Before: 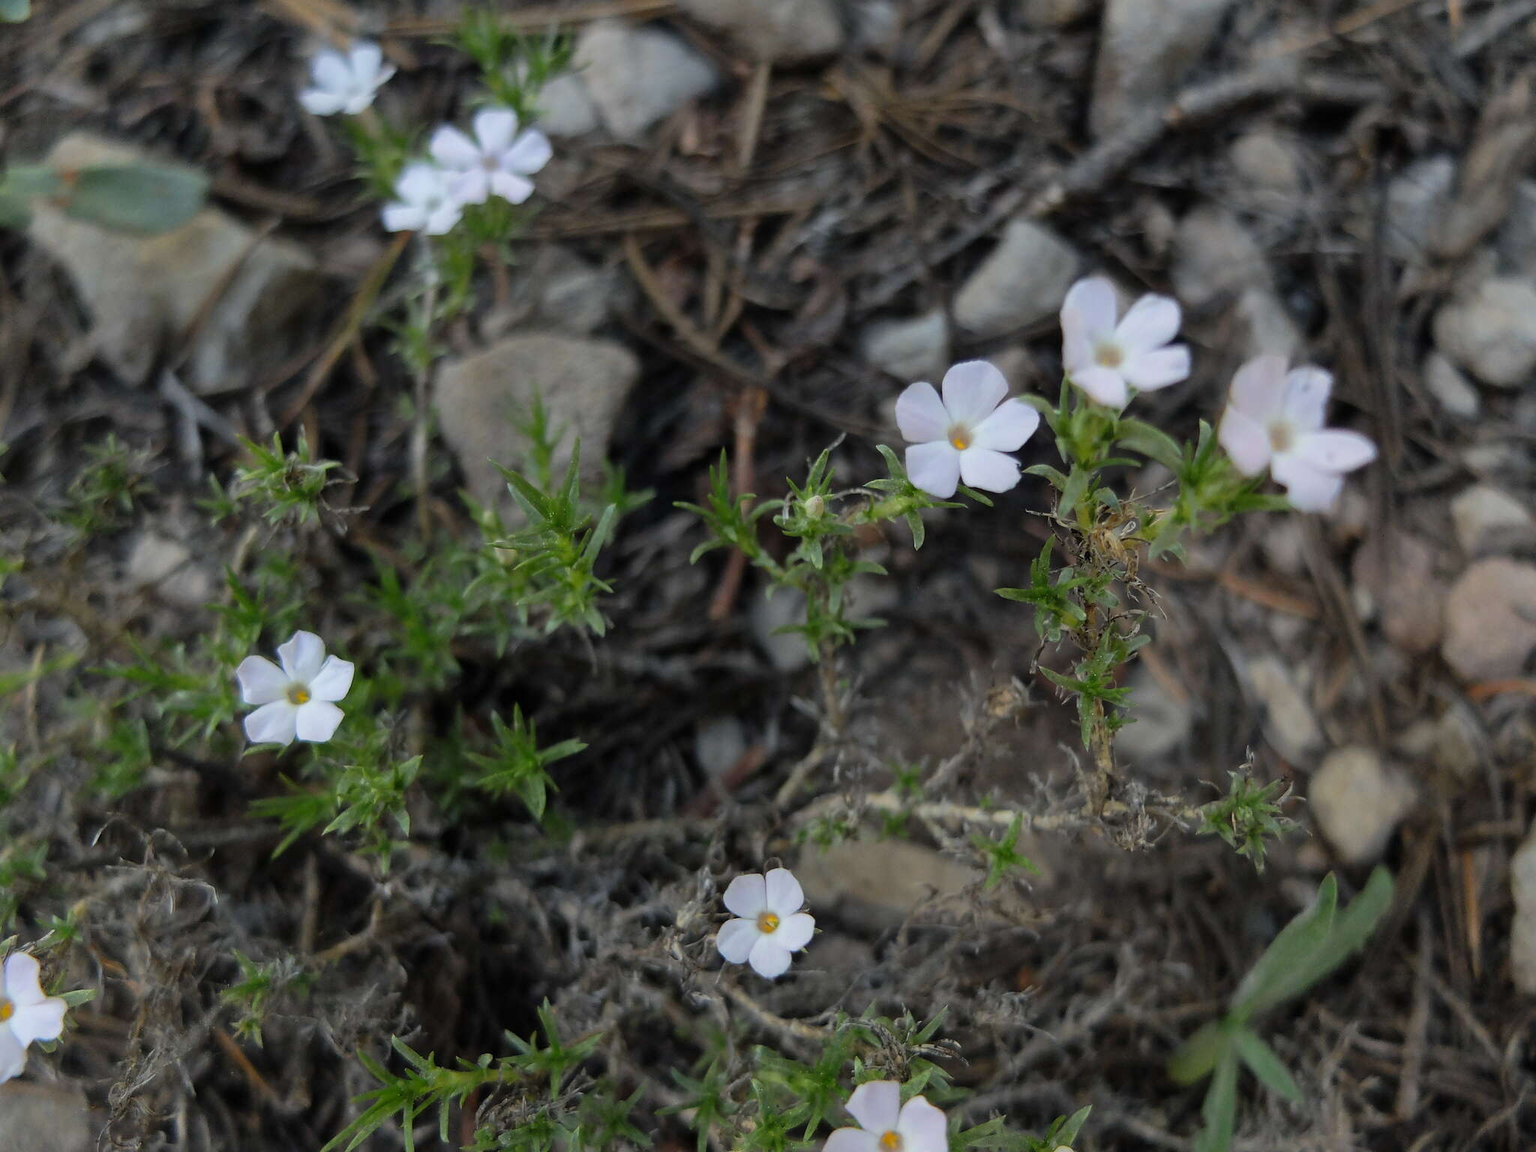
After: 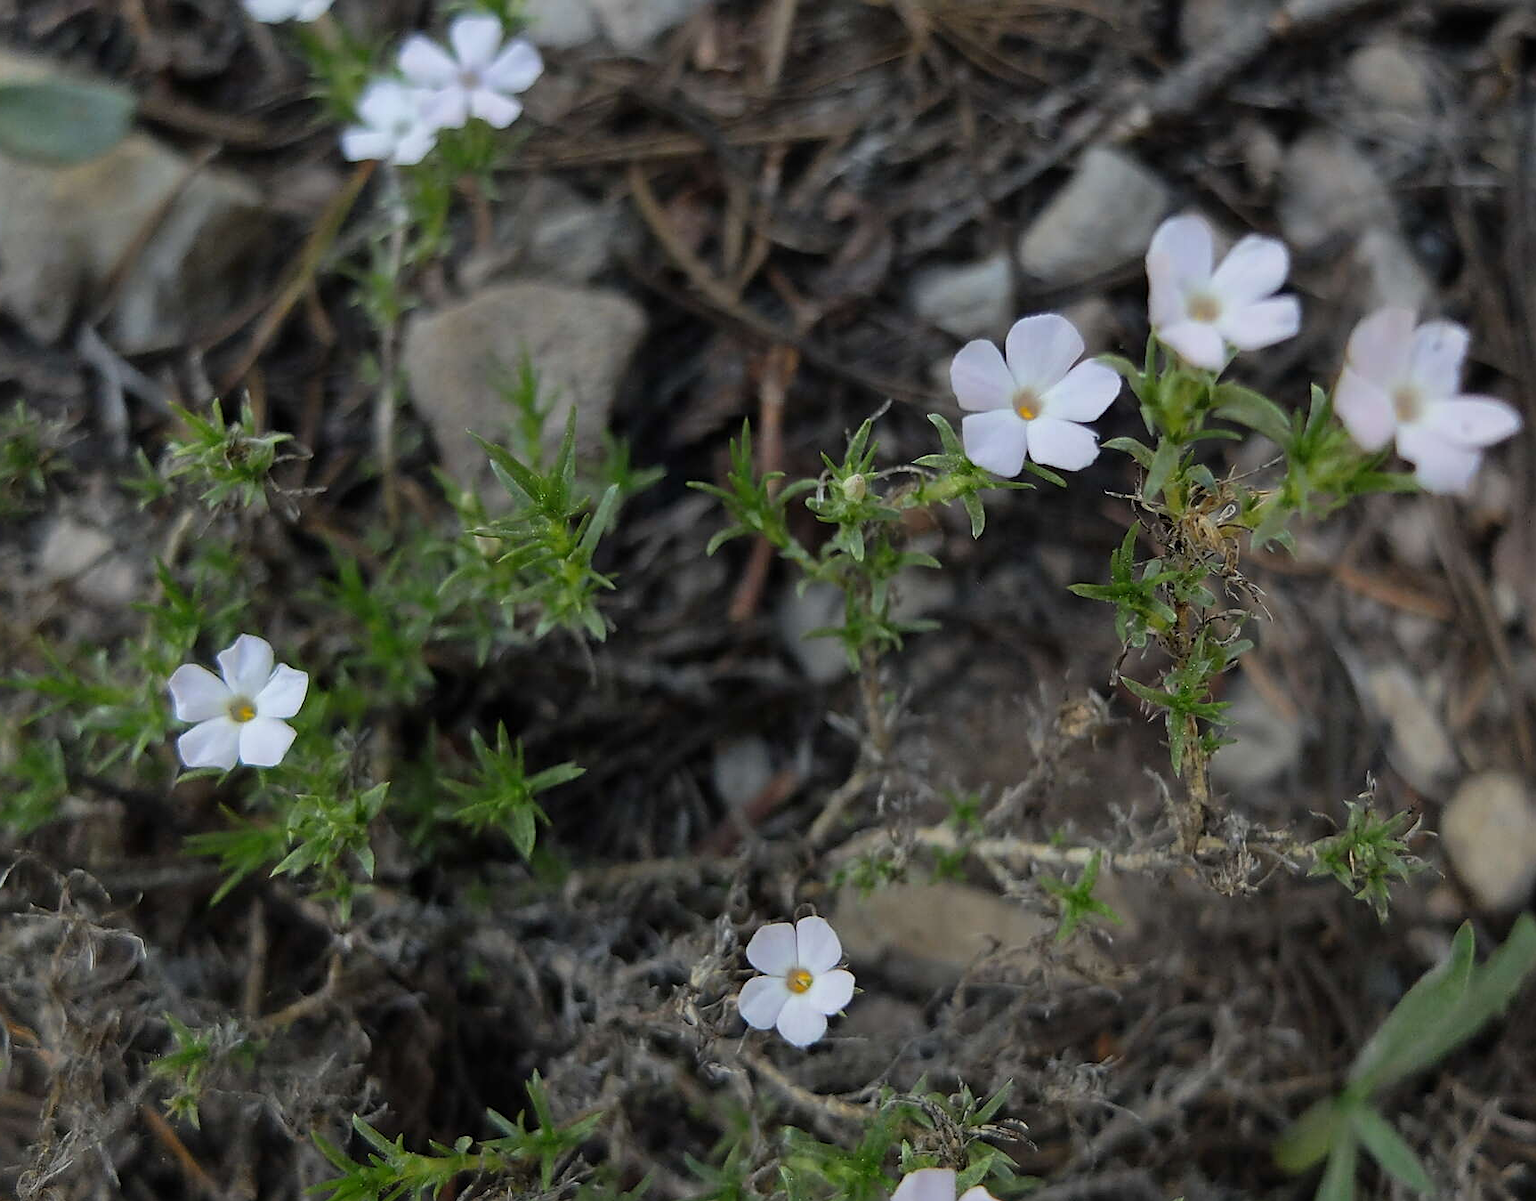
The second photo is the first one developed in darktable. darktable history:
crop: left 6.177%, top 8.352%, right 9.528%, bottom 3.719%
sharpen: on, module defaults
